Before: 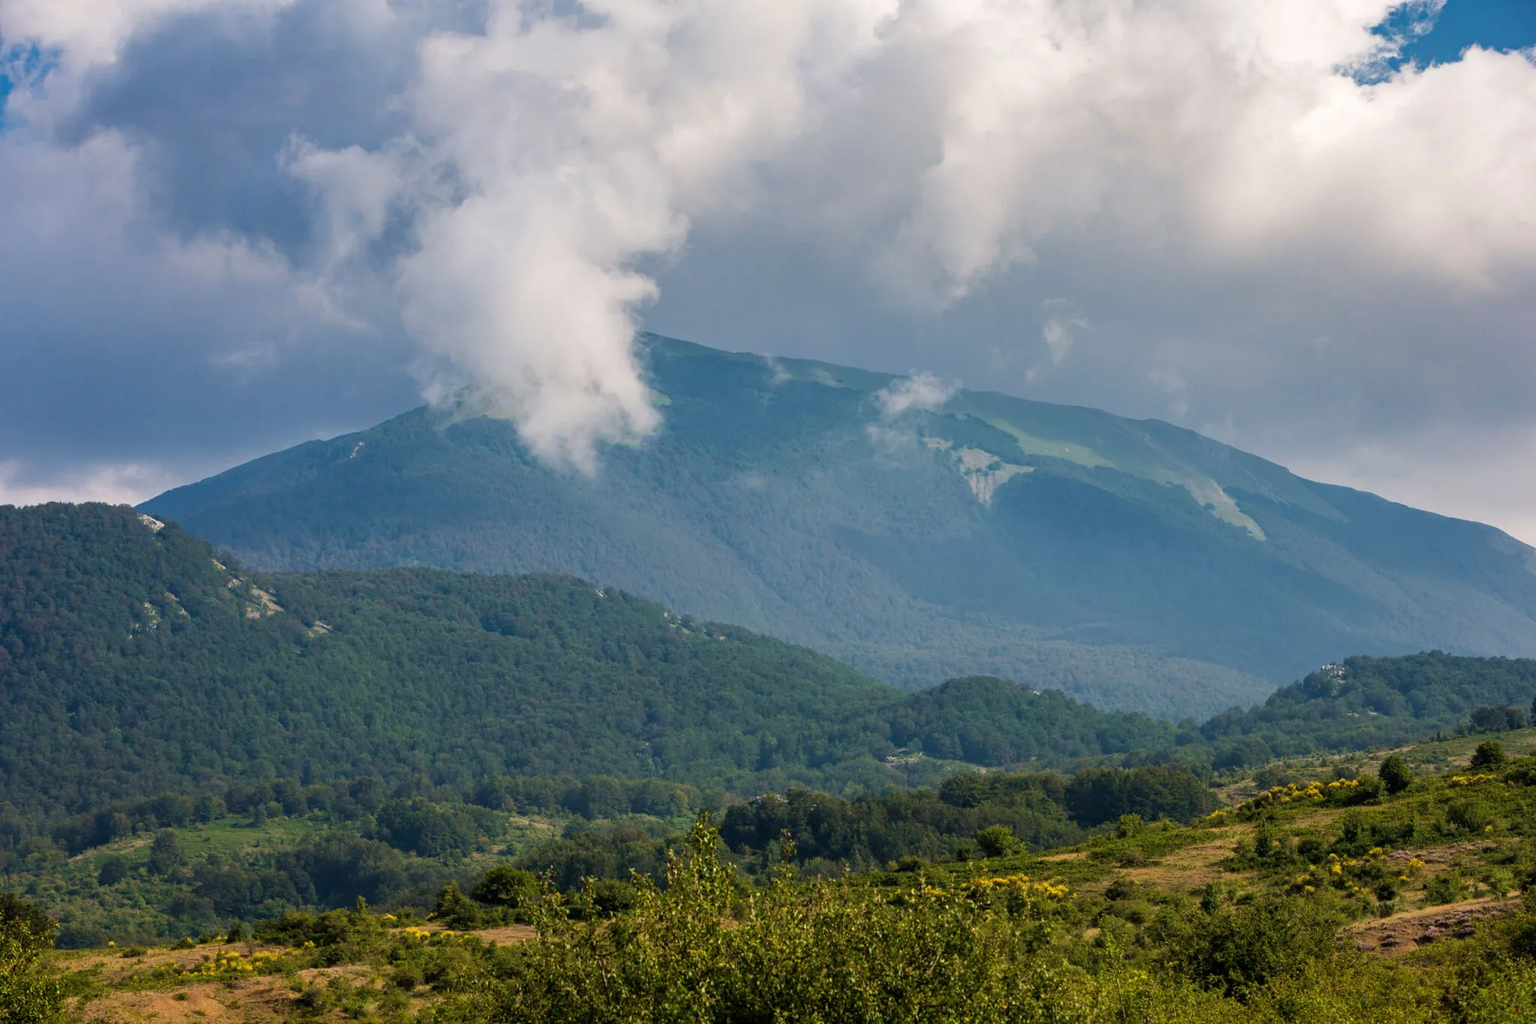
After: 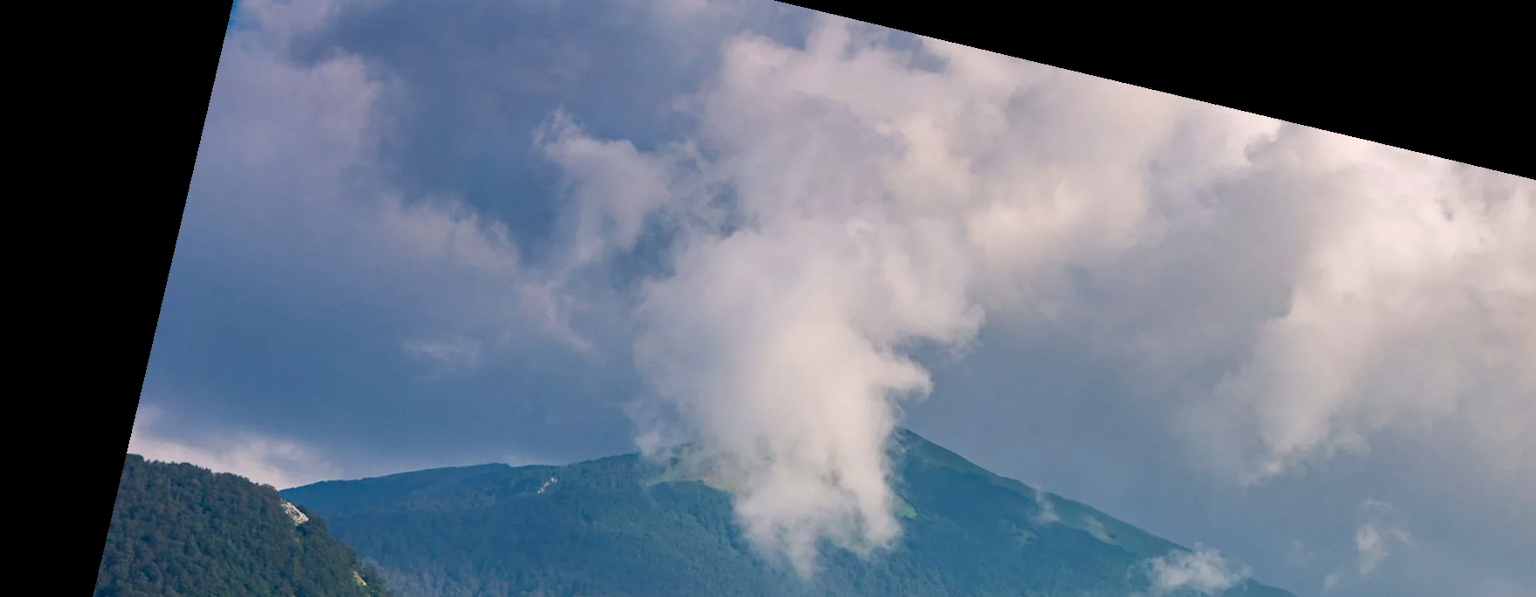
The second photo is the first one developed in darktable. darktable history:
rotate and perspective: rotation 13.27°, automatic cropping off
haze removal: compatibility mode true, adaptive false
graduated density: density 0.38 EV, hardness 21%, rotation -6.11°, saturation 32%
local contrast: mode bilateral grid, contrast 15, coarseness 36, detail 105%, midtone range 0.2
crop: left 0.579%, top 7.627%, right 23.167%, bottom 54.275%
